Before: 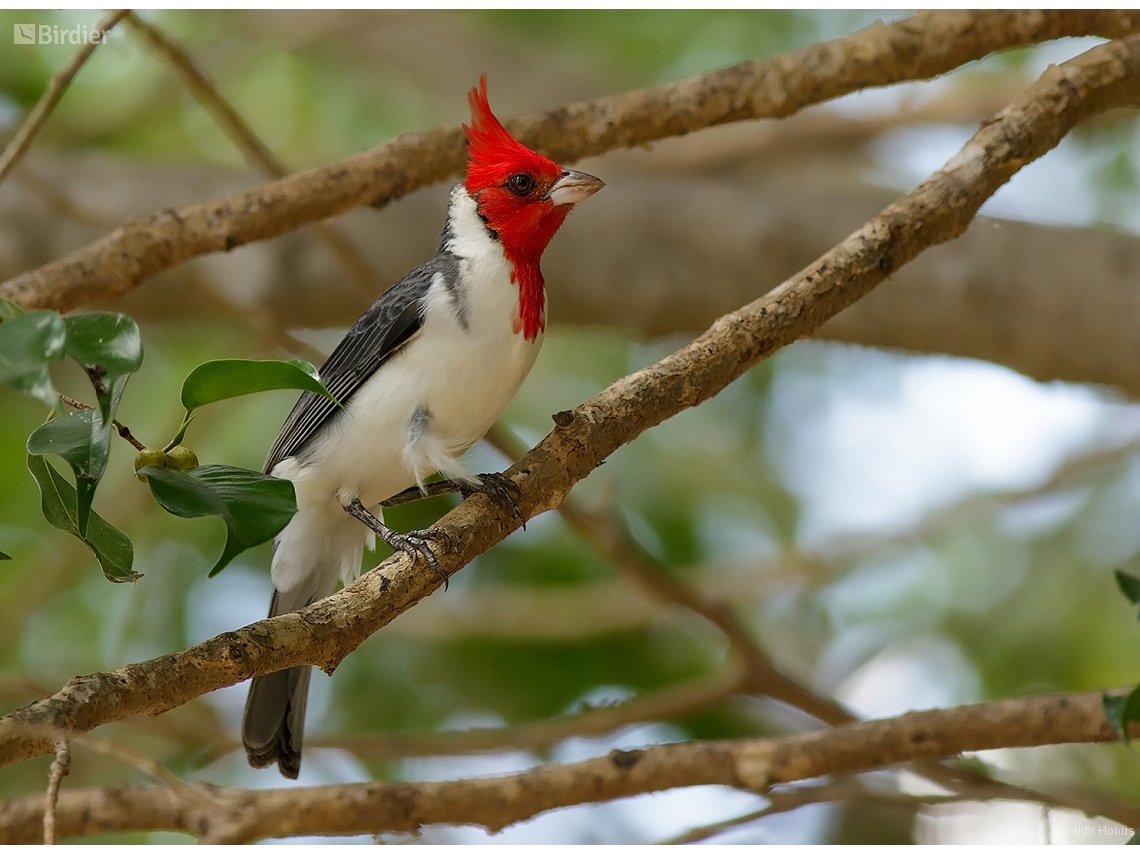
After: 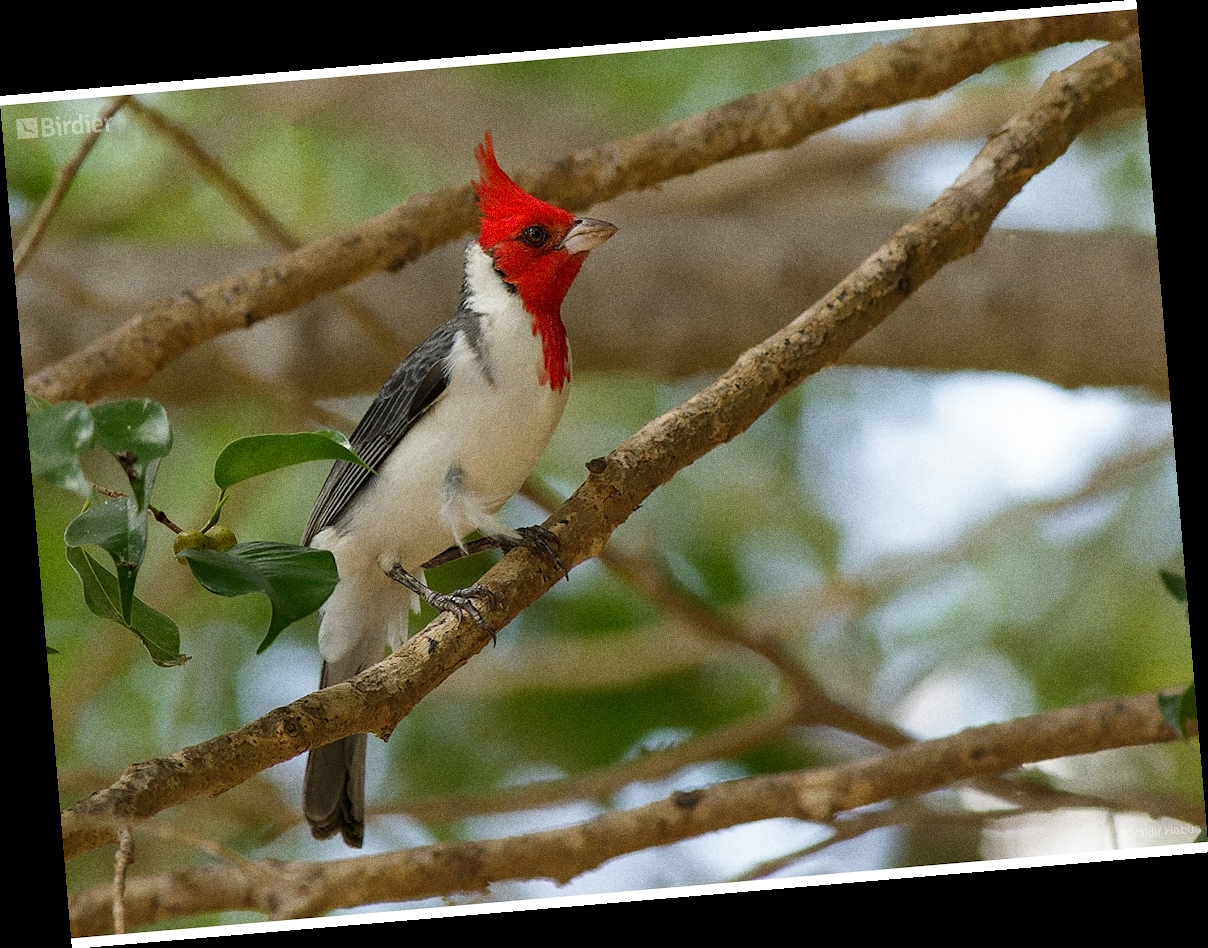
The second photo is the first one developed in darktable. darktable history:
grain: coarseness 0.09 ISO, strength 40%
rotate and perspective: rotation -4.86°, automatic cropping off
